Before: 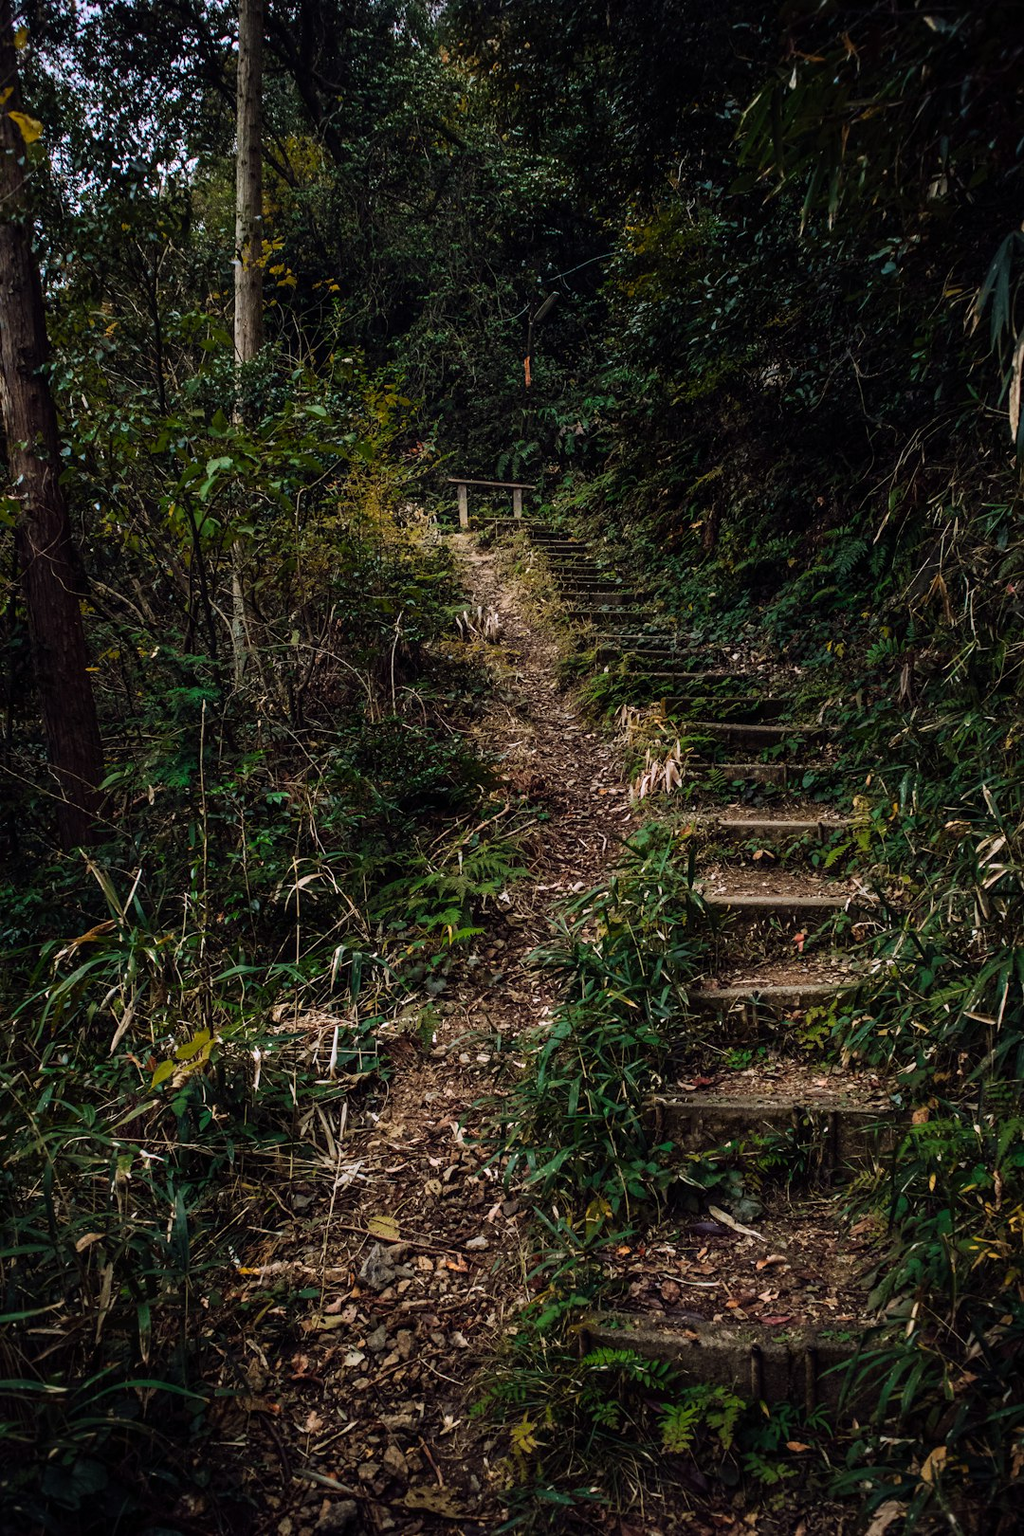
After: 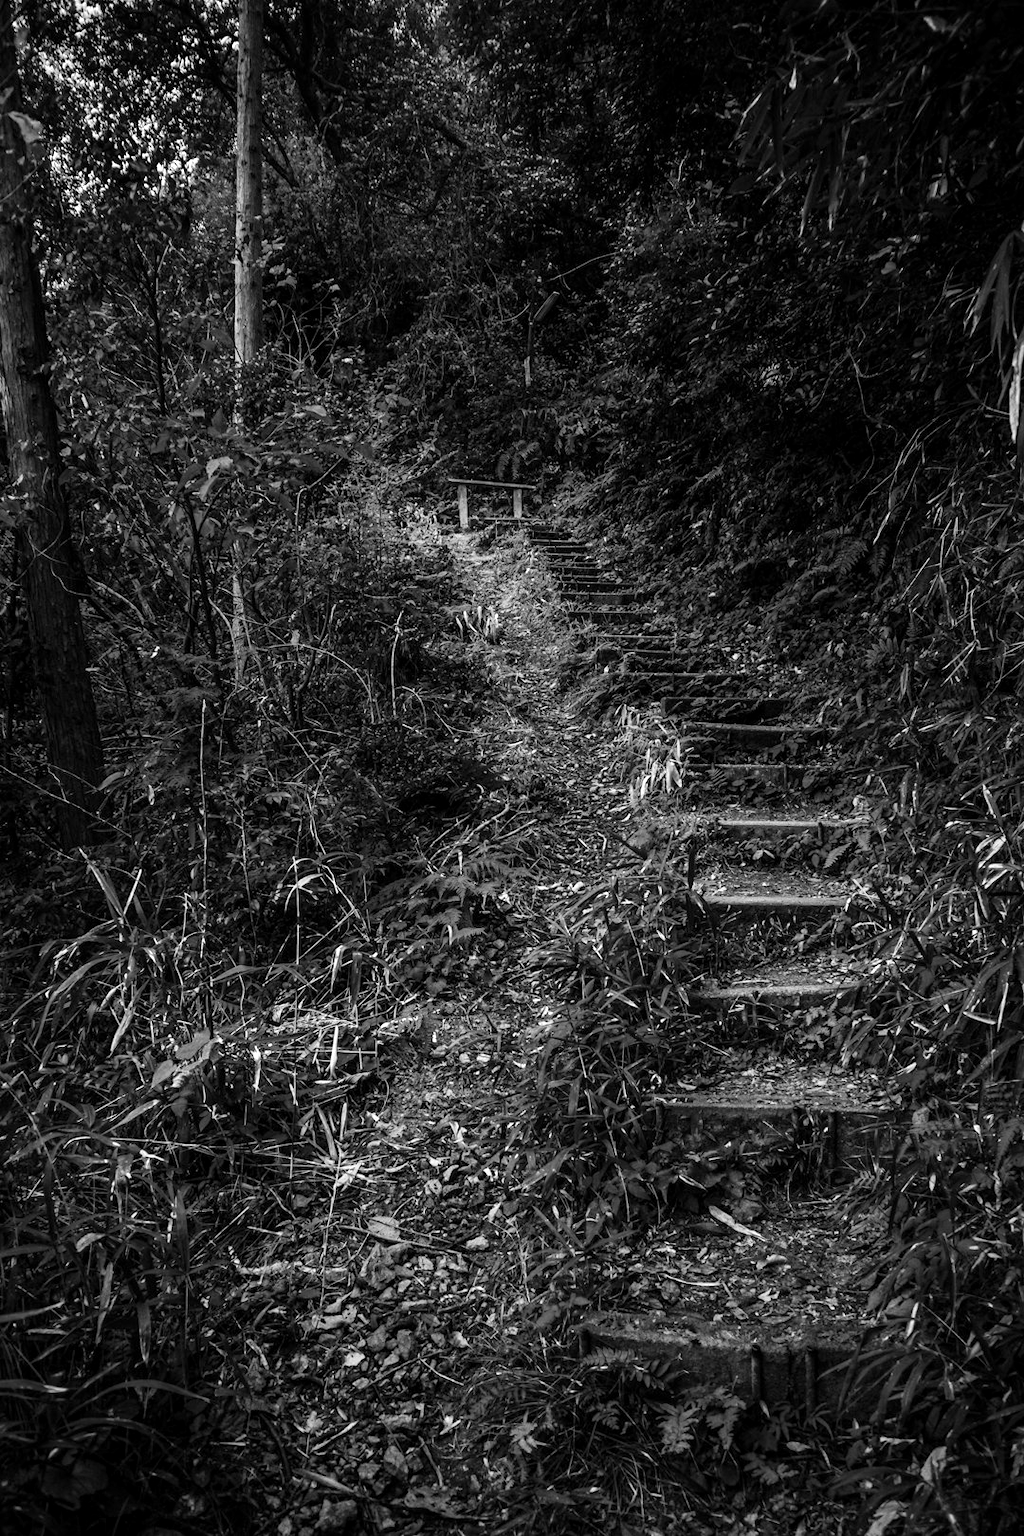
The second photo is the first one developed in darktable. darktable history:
color zones: curves: ch0 [(0.002, 0.593) (0.143, 0.417) (0.285, 0.541) (0.455, 0.289) (0.608, 0.327) (0.727, 0.283) (0.869, 0.571) (1, 0.603)]; ch1 [(0, 0) (0.143, 0) (0.286, 0) (0.429, 0) (0.571, 0) (0.714, 0) (0.857, 0)]
exposure: black level correction 0.001, exposure 0.5 EV, compensate exposure bias true, compensate highlight preservation false
